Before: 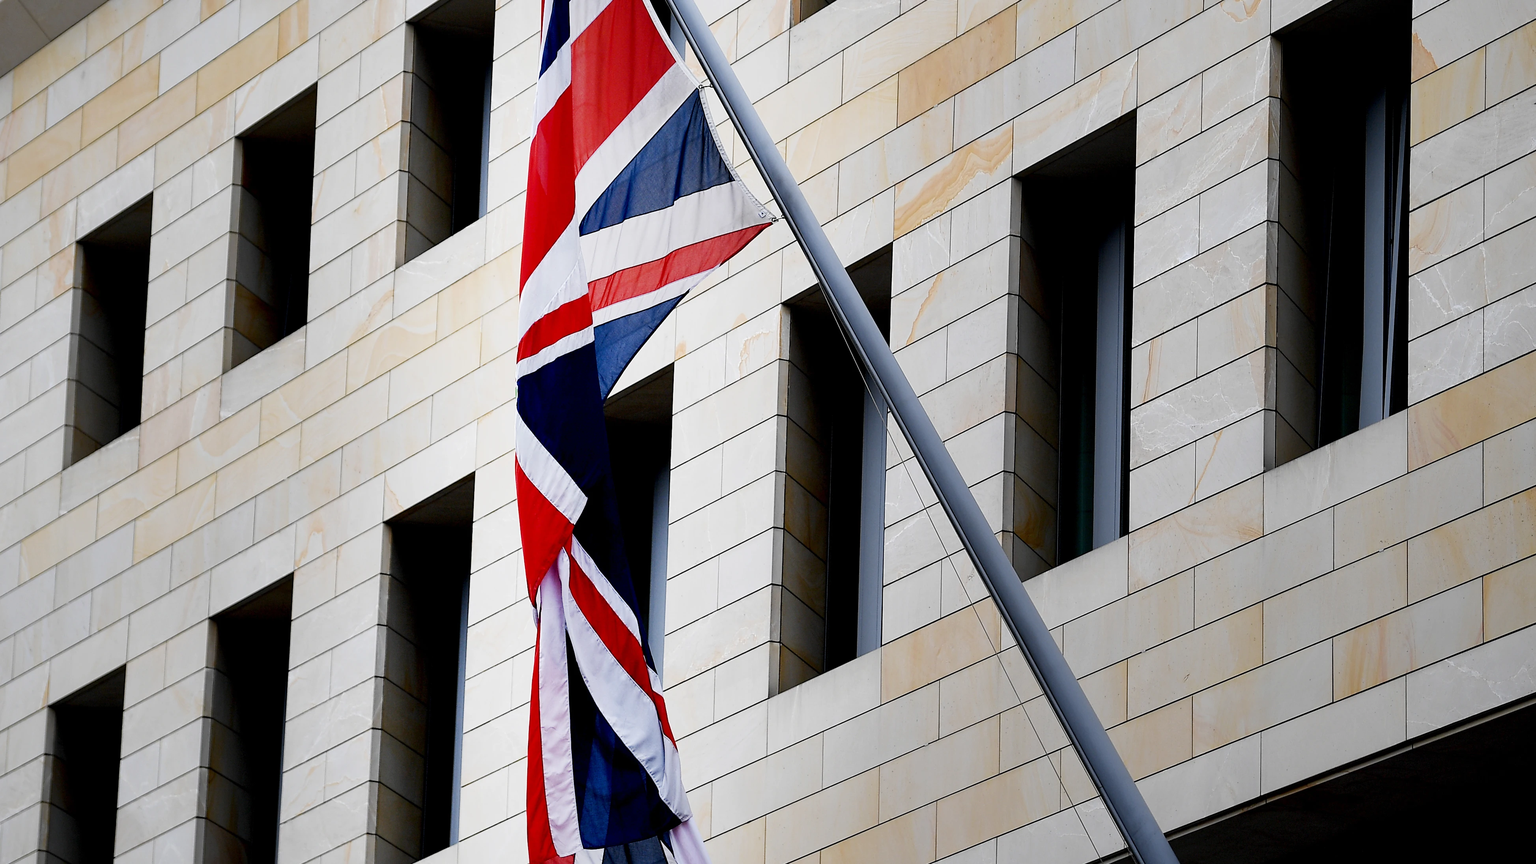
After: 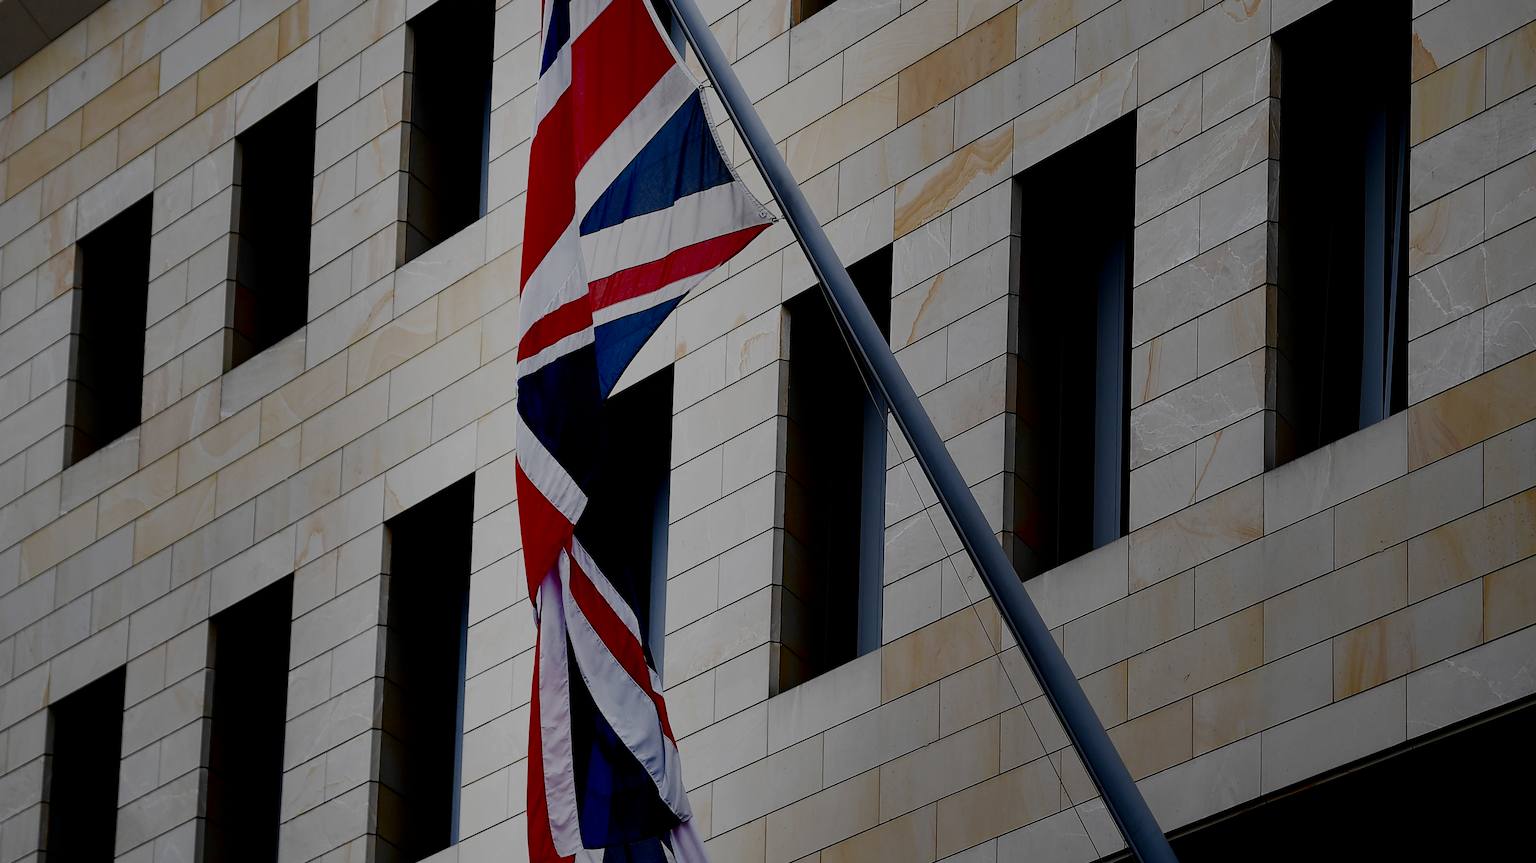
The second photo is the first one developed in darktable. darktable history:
contrast brightness saturation: brightness -0.537
filmic rgb: black relative exposure -4.73 EV, white relative exposure 4.04 EV, threshold 2.95 EV, hardness 2.82, contrast in shadows safe, enable highlight reconstruction true
